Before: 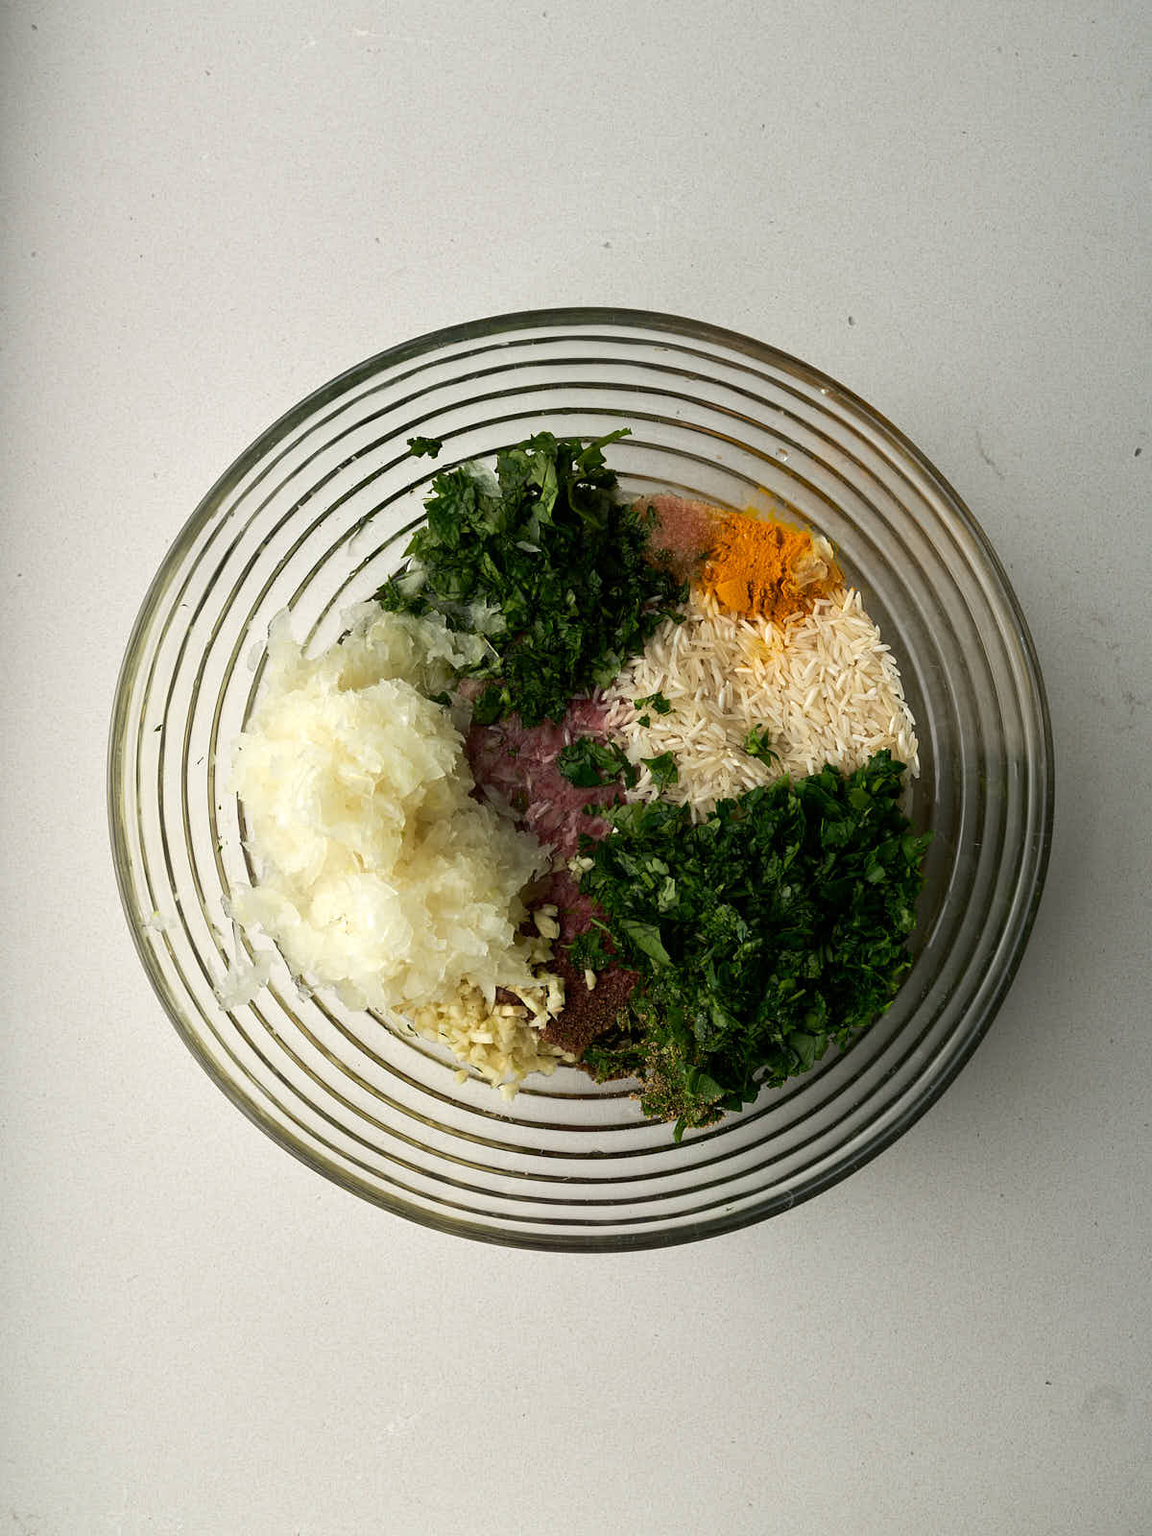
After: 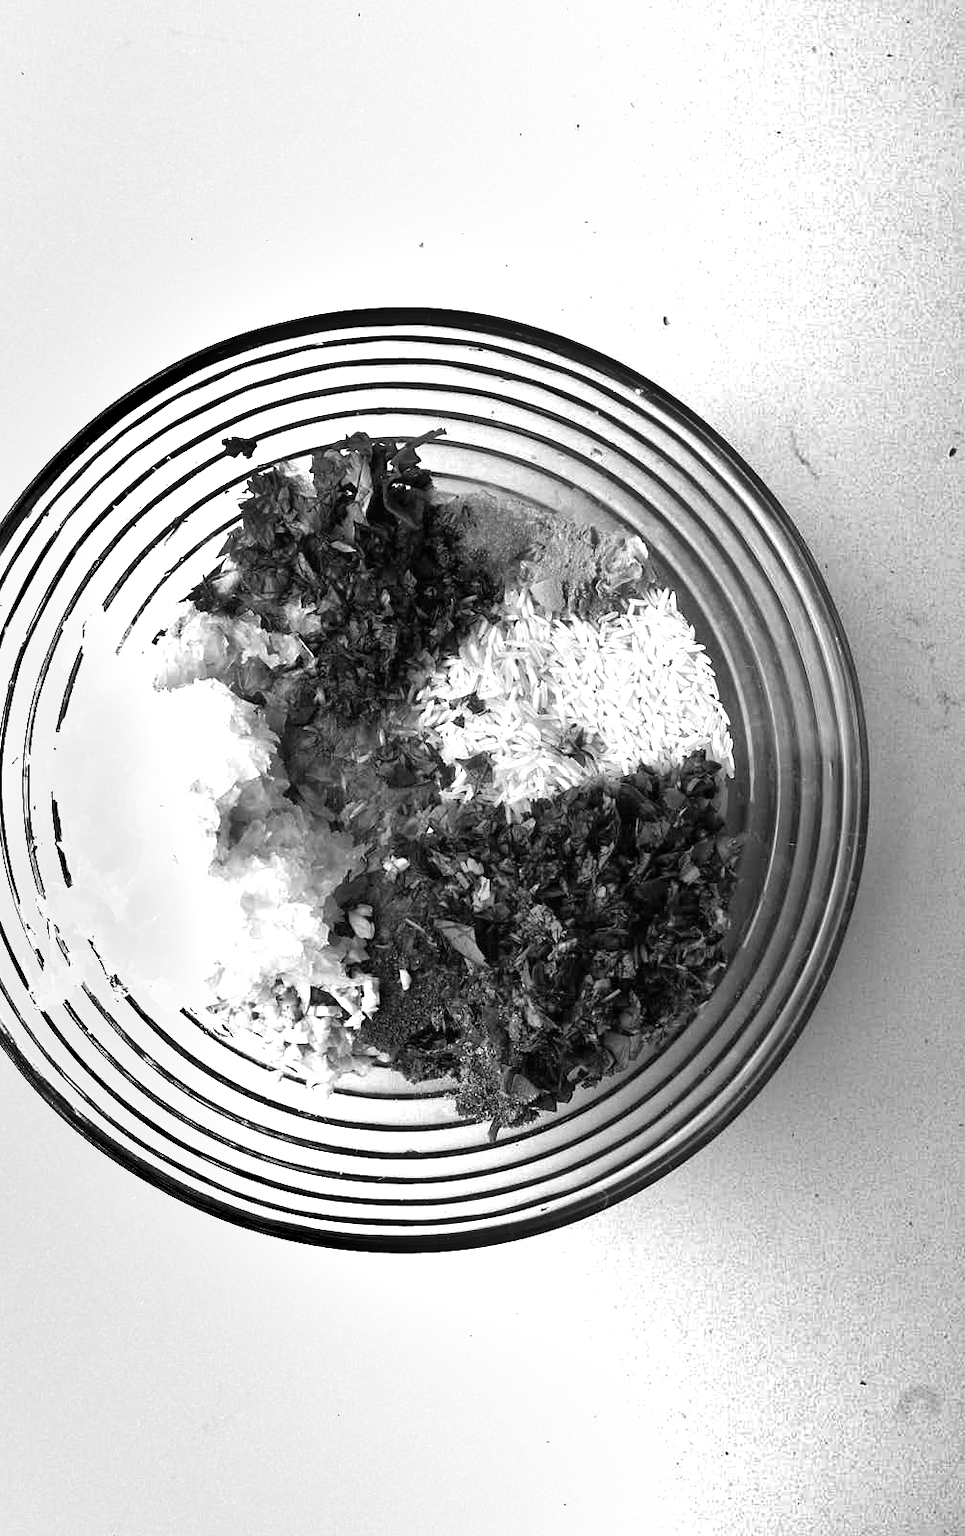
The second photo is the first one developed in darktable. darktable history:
monochrome: on, module defaults
exposure: black level correction 0, exposure 1.1 EV, compensate exposure bias true, compensate highlight preservation false
shadows and highlights: shadows 60, highlights -60.23, soften with gaussian
crop: left 16.145%
